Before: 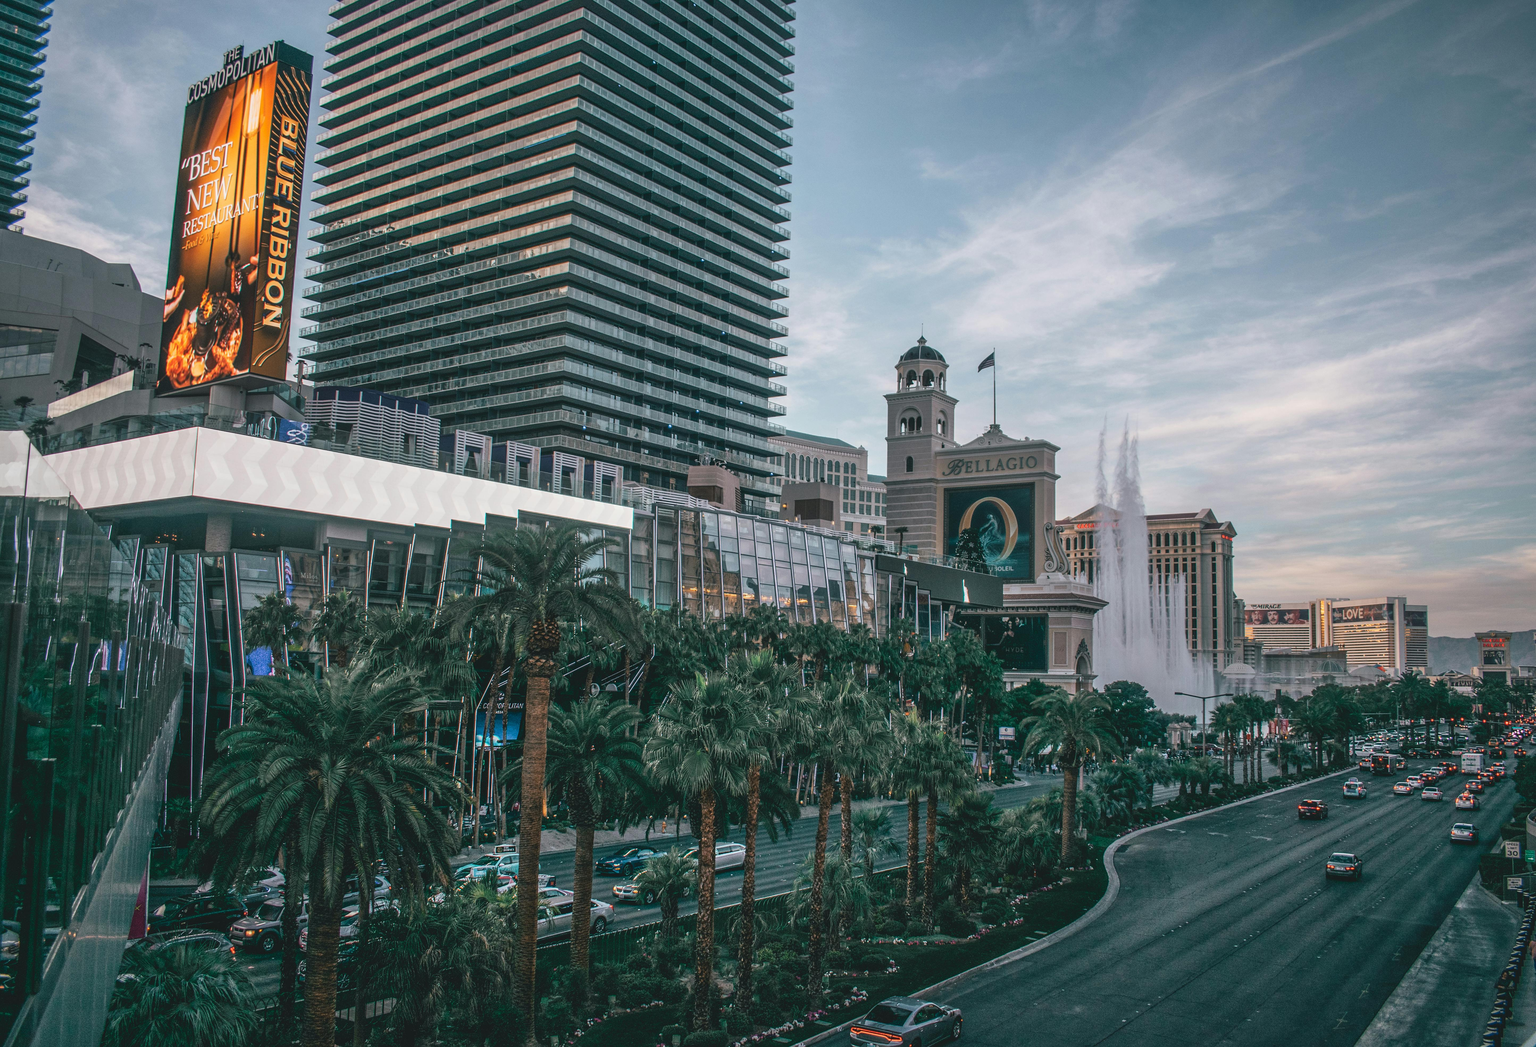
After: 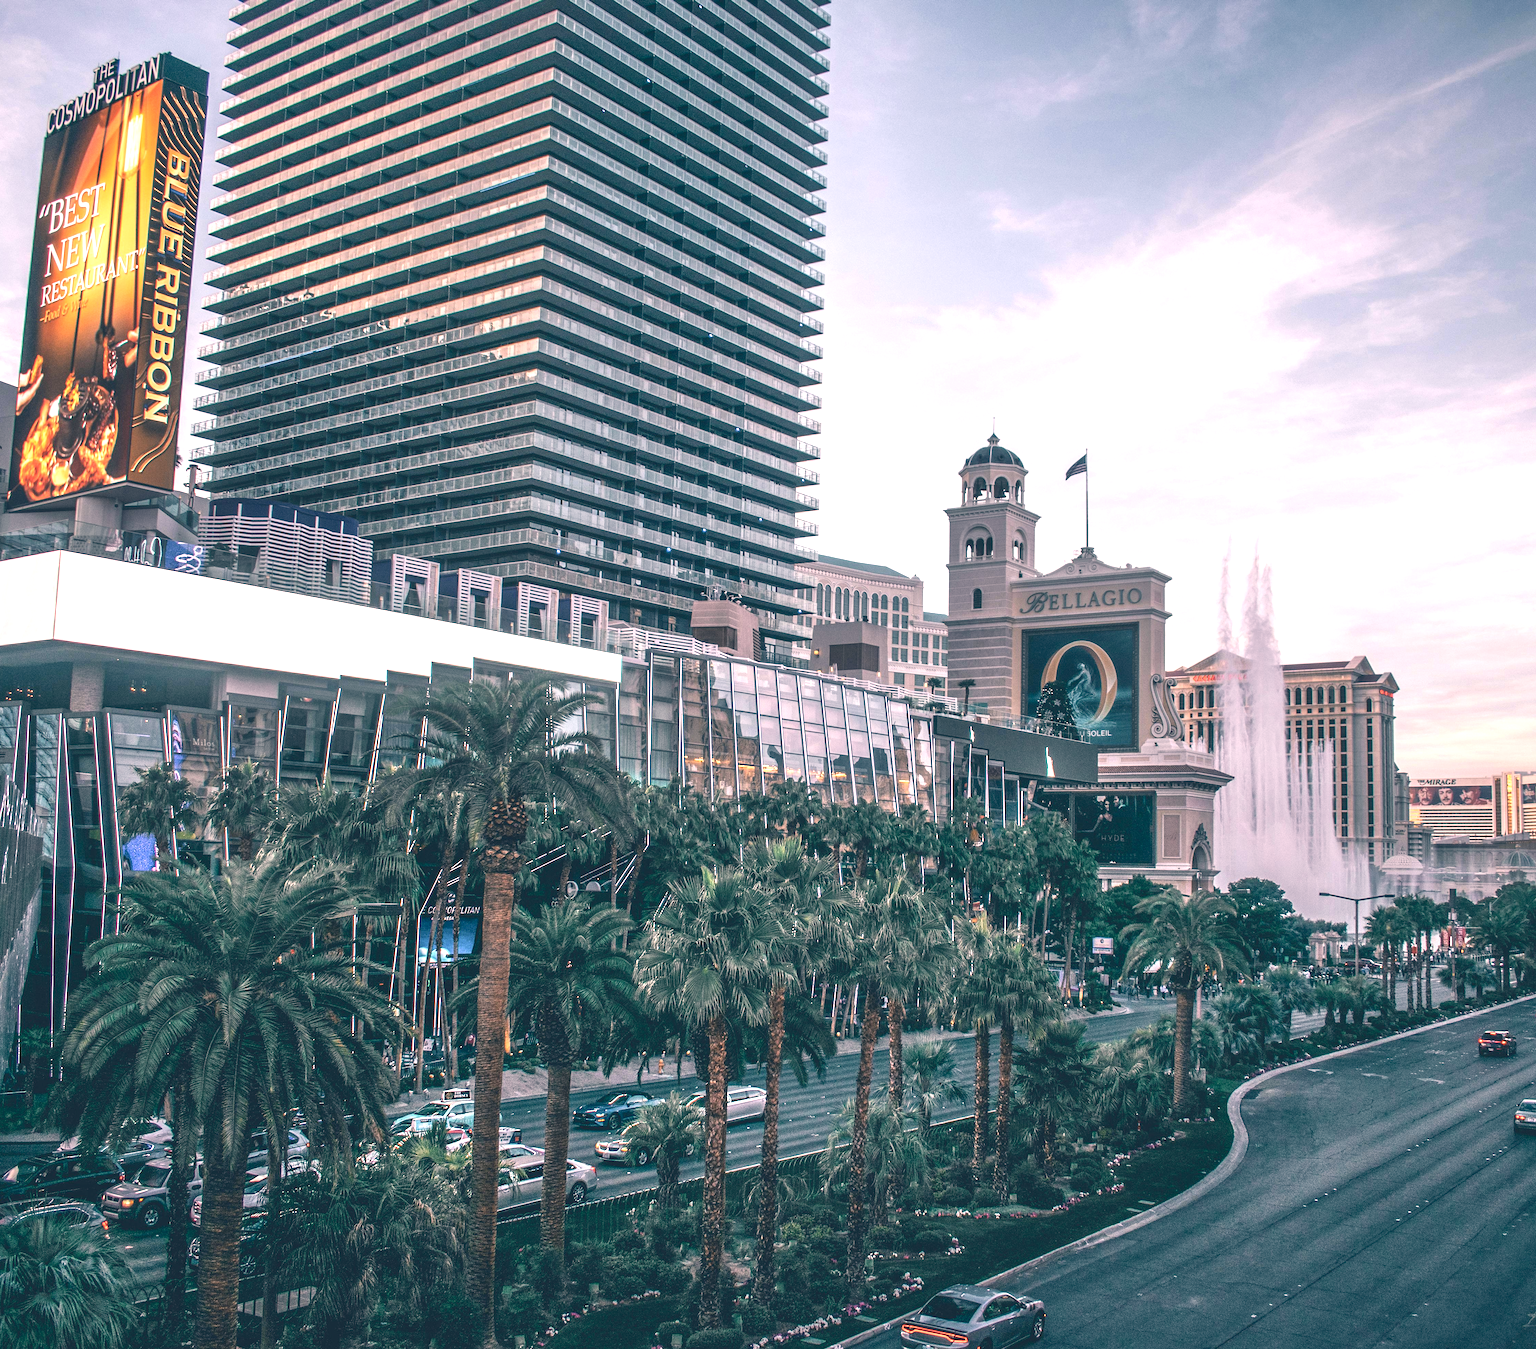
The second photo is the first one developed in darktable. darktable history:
color correction: highlights a* 14.03, highlights b* 5.96, shadows a* -5.91, shadows b* -16.03, saturation 0.854
exposure: exposure 1 EV, compensate highlight preservation false
crop: left 9.853%, right 12.539%
